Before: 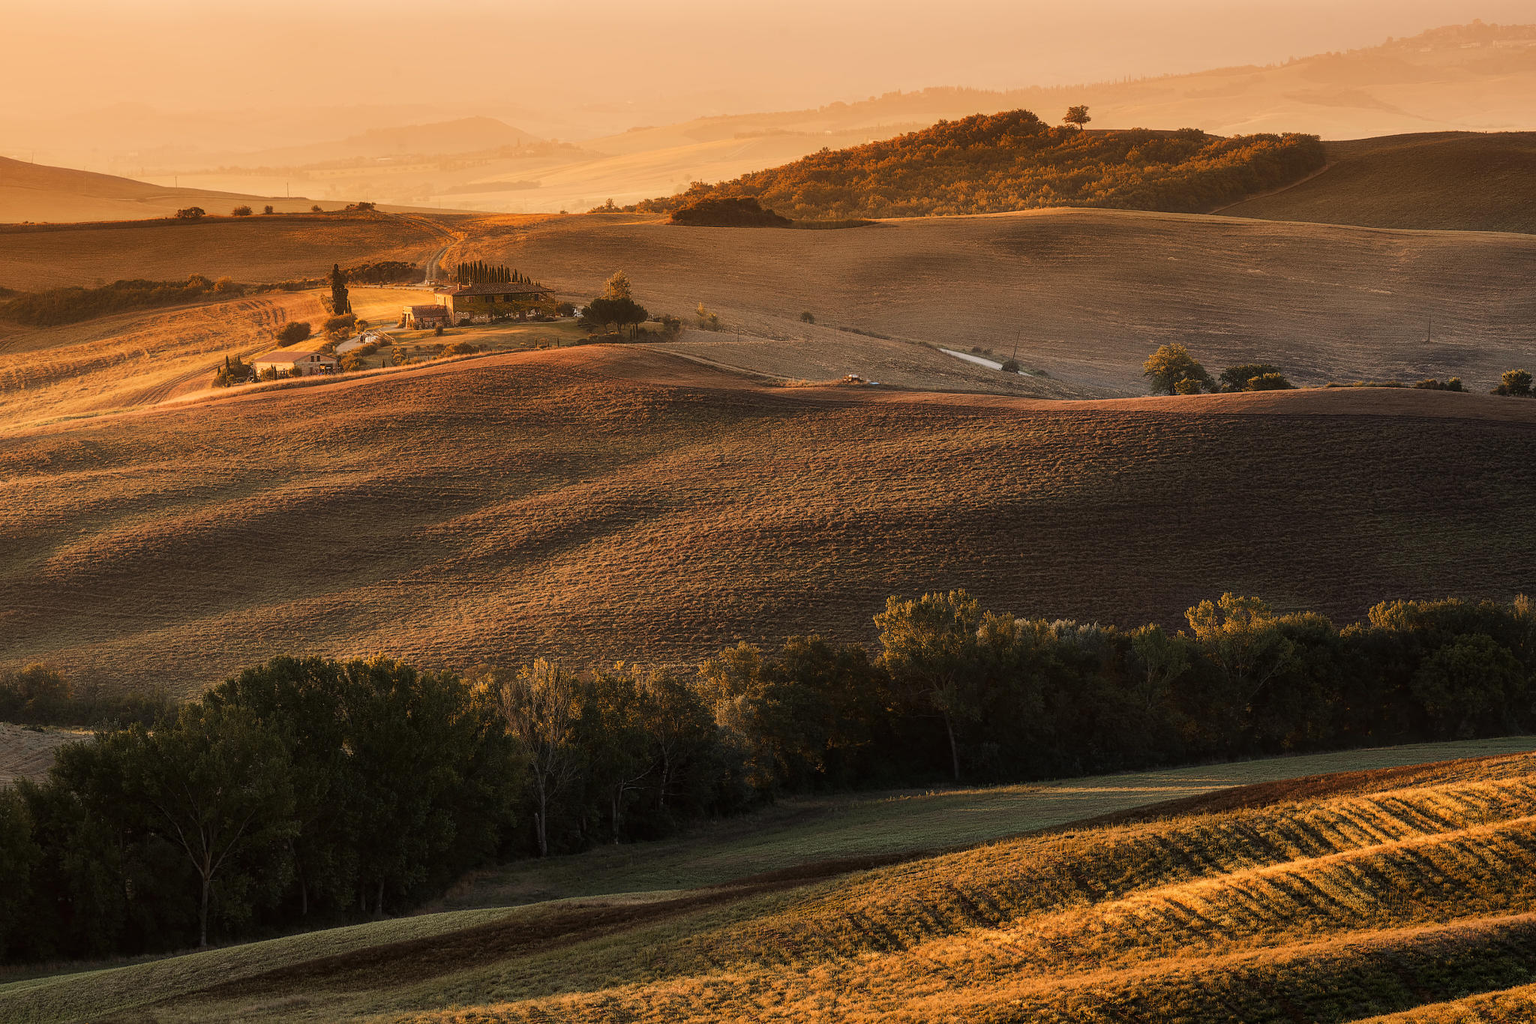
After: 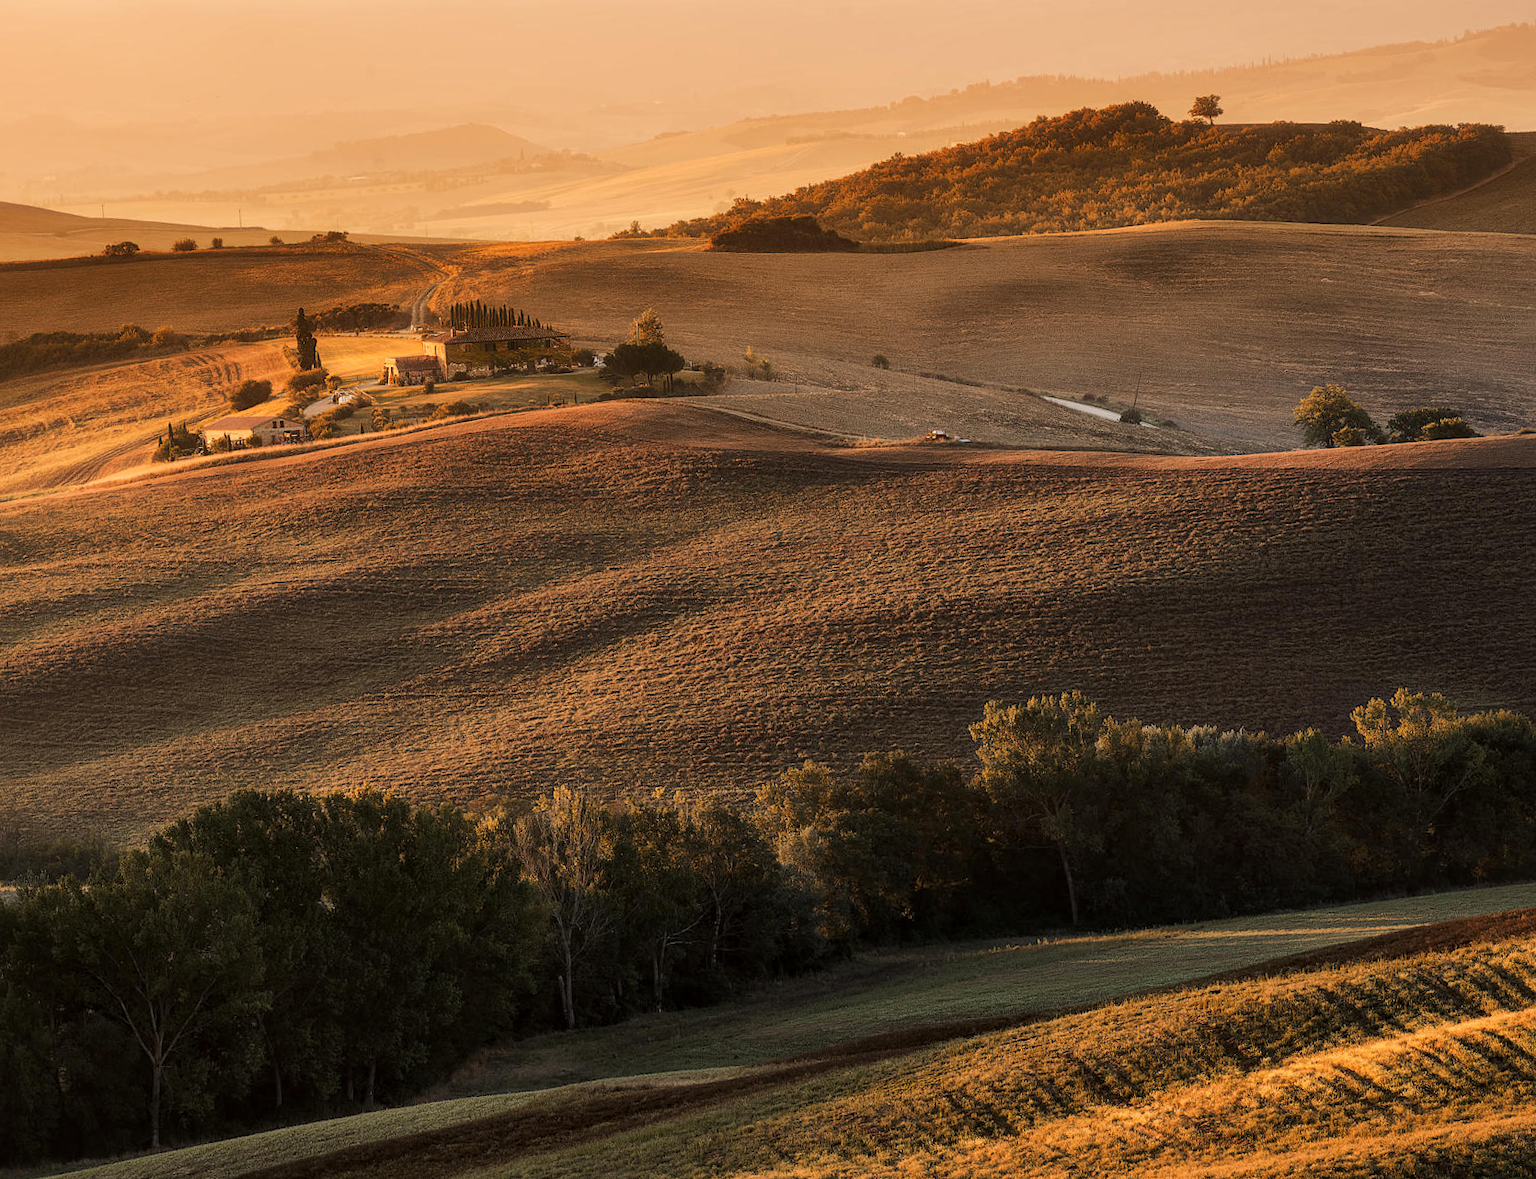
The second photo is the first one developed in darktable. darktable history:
crop and rotate: angle 1.17°, left 4.253%, top 0.743%, right 11.682%, bottom 2.458%
local contrast: mode bilateral grid, contrast 19, coarseness 51, detail 120%, midtone range 0.2
